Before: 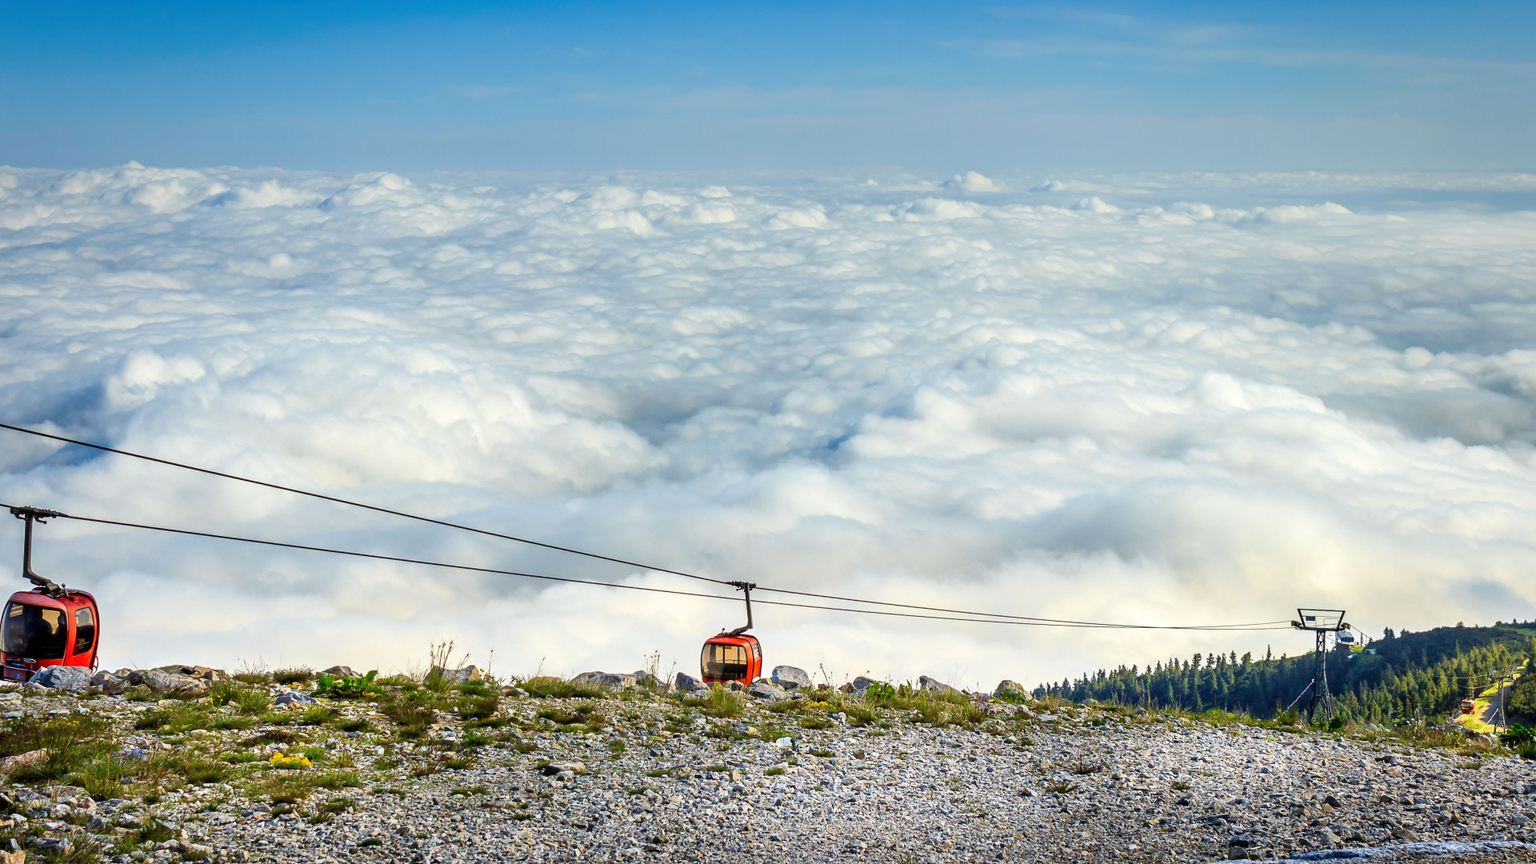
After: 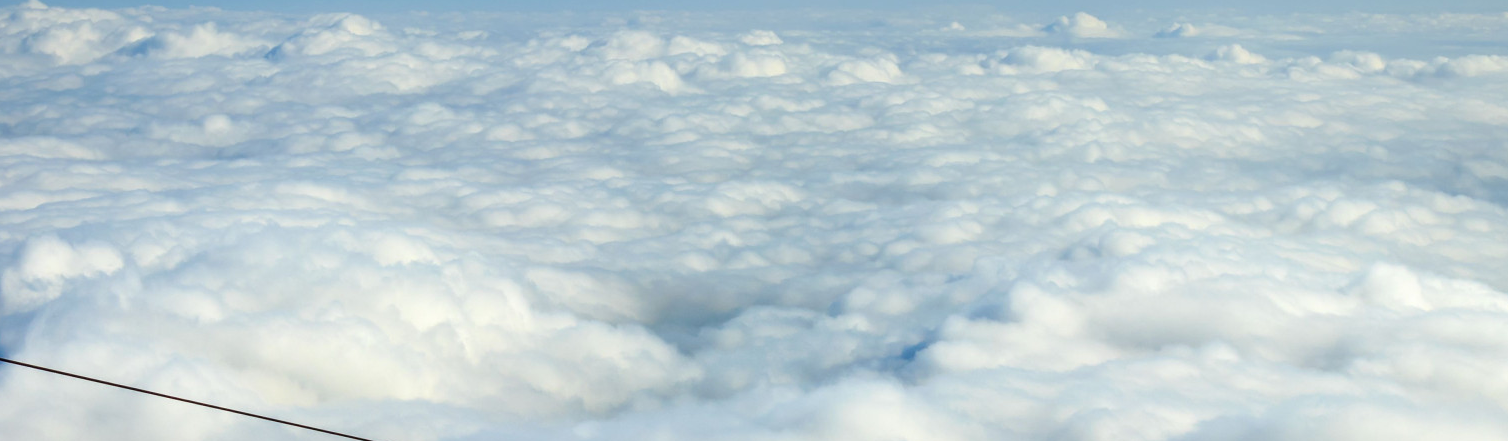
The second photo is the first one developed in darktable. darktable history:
crop: left 6.966%, top 18.791%, right 14.488%, bottom 40.349%
